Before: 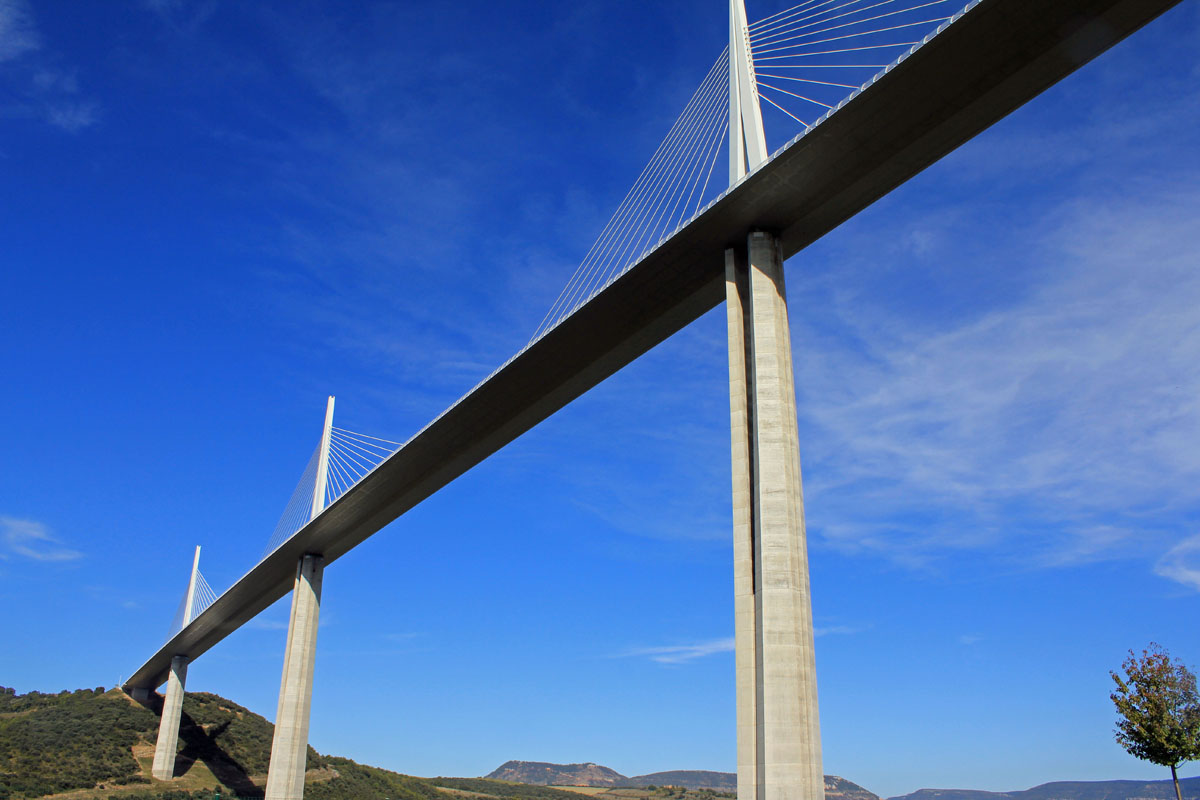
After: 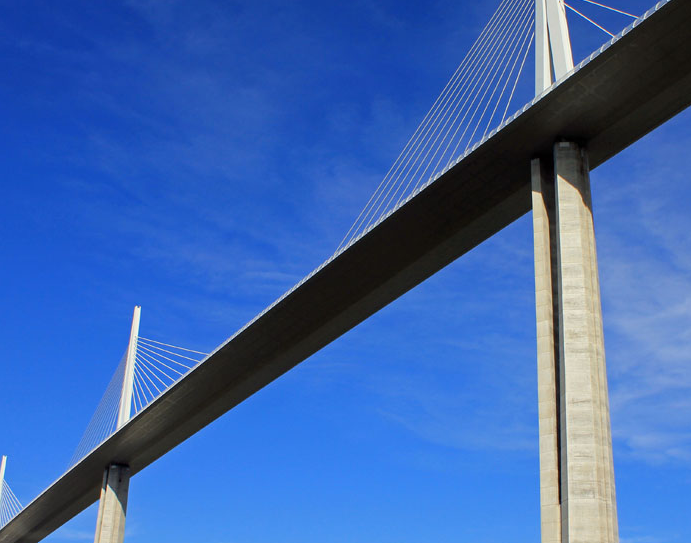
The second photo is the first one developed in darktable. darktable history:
crop: left 16.178%, top 11.351%, right 26.174%, bottom 20.767%
